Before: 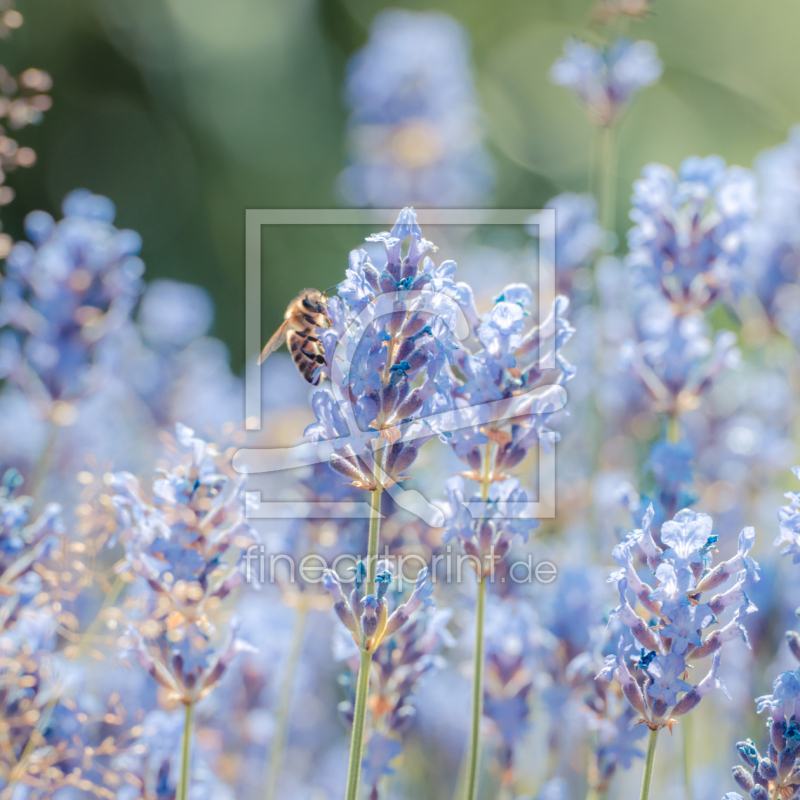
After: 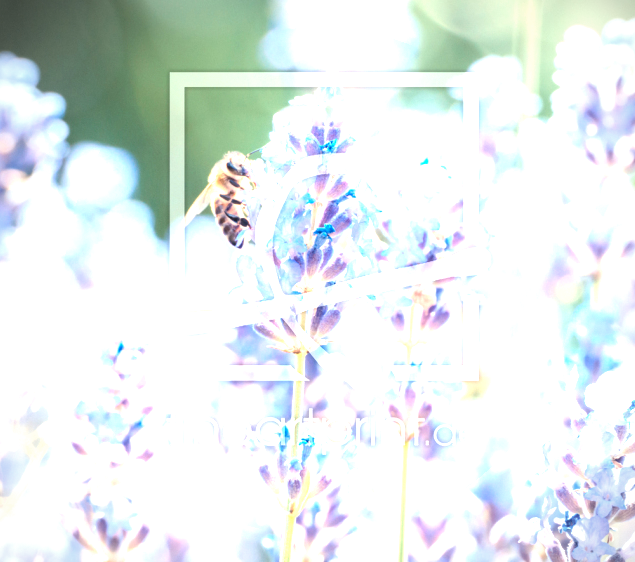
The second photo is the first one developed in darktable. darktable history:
exposure: black level correction 0.001, exposure 1.852 EV, compensate highlight preservation false
vignetting: brightness -0.475, unbound false
crop: left 9.608%, top 17.236%, right 10.966%, bottom 12.396%
